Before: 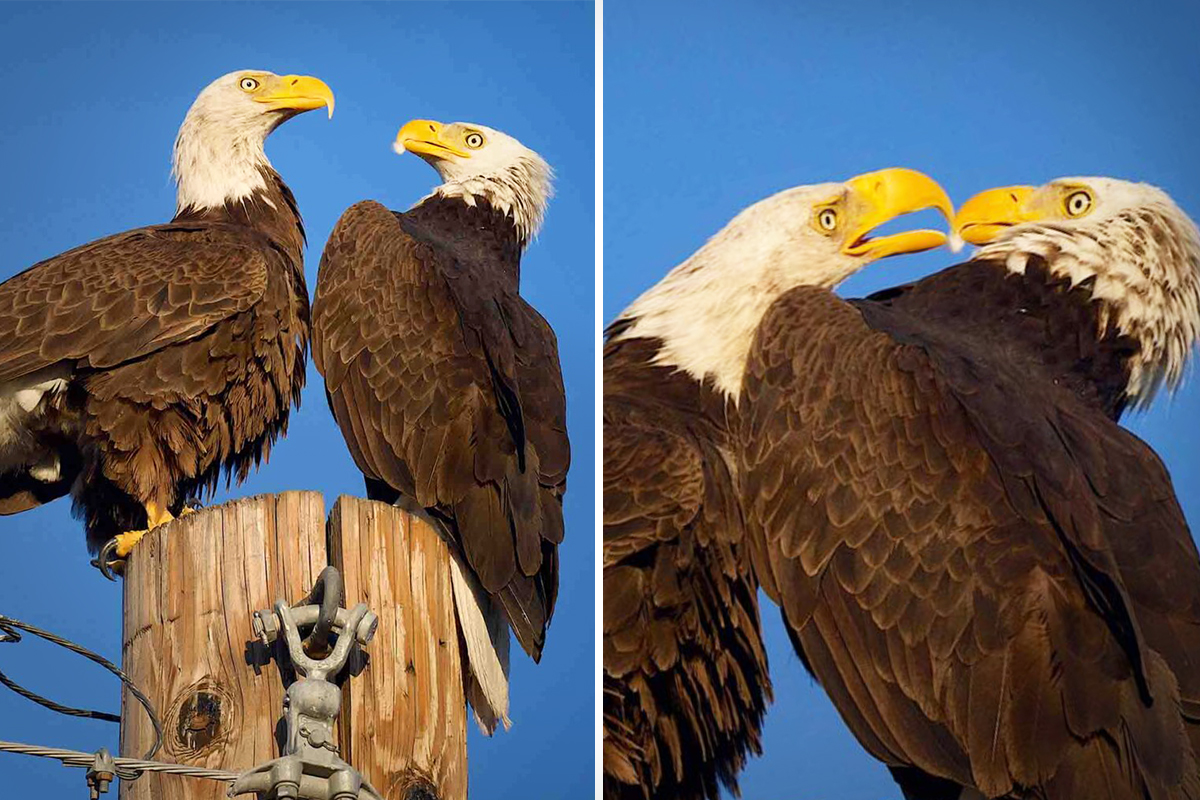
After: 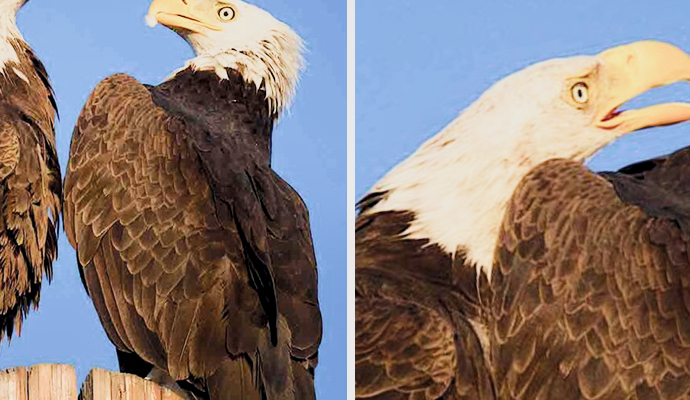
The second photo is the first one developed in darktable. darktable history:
filmic rgb: black relative exposure -7.12 EV, white relative exposure 5.38 EV, hardness 3.02, color science v5 (2021), contrast in shadows safe, contrast in highlights safe
tone curve: curves: ch0 [(0, 0) (0.003, 0.003) (0.011, 0.011) (0.025, 0.025) (0.044, 0.045) (0.069, 0.07) (0.1, 0.101) (0.136, 0.138) (0.177, 0.18) (0.224, 0.228) (0.277, 0.281) (0.335, 0.34) (0.399, 0.405) (0.468, 0.475) (0.543, 0.551) (0.623, 0.633) (0.709, 0.72) (0.801, 0.813) (0.898, 0.907) (1, 1)], color space Lab, independent channels
crop: left 20.748%, top 15.923%, right 21.739%, bottom 33.987%
local contrast: highlights 103%, shadows 103%, detail 119%, midtone range 0.2
tone equalizer: -8 EV -0.377 EV, -7 EV -0.387 EV, -6 EV -0.329 EV, -5 EV -0.251 EV, -3 EV 0.253 EV, -2 EV 0.311 EV, -1 EV 0.365 EV, +0 EV 0.435 EV, edges refinement/feathering 500, mask exposure compensation -1.57 EV, preserve details guided filter
exposure: black level correction 0, exposure 0.694 EV, compensate highlight preservation false
